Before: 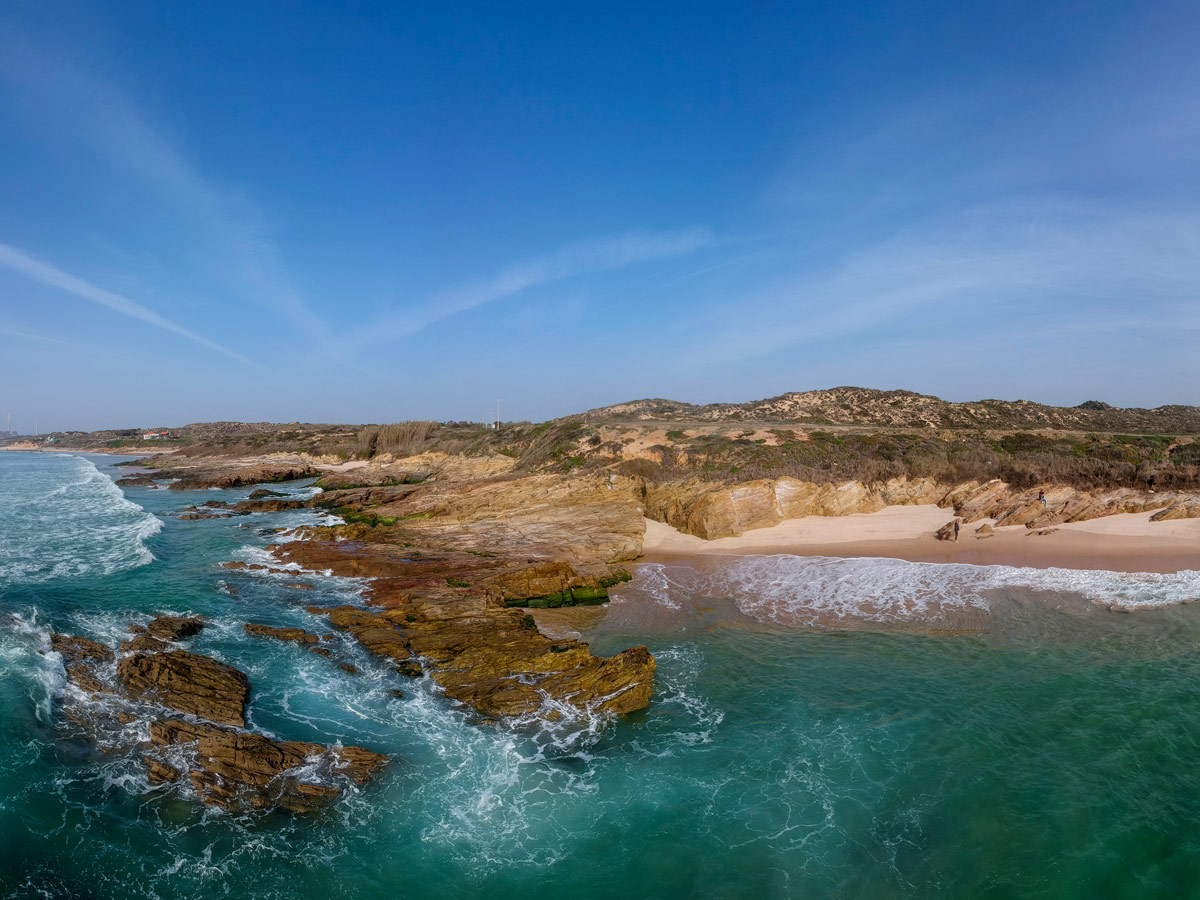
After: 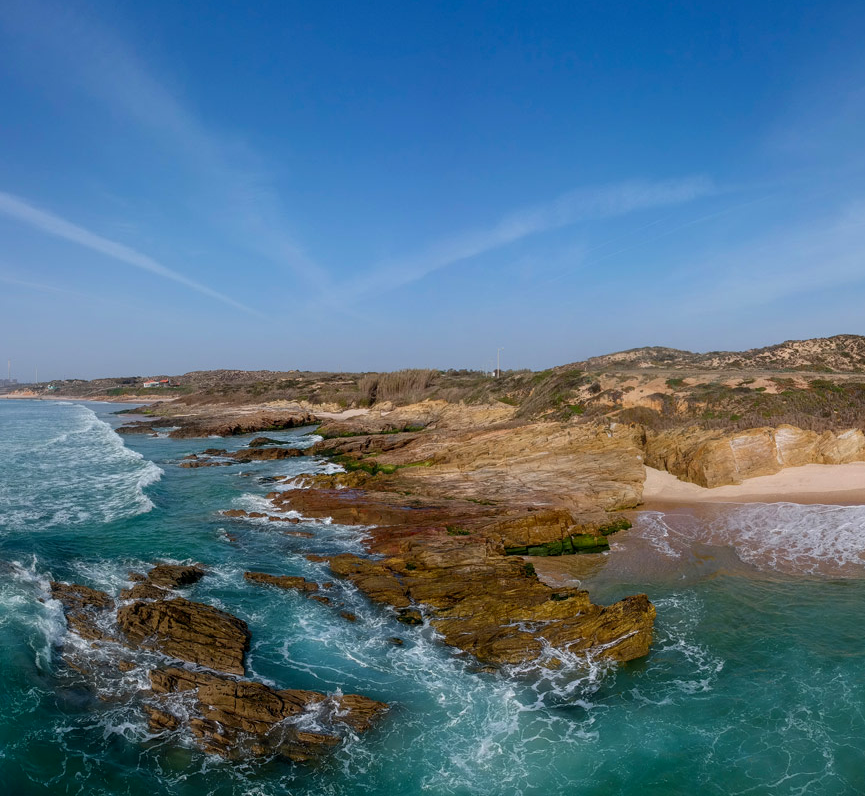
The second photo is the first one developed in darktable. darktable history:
crop: top 5.783%, right 27.894%, bottom 5.675%
exposure: black level correction 0.002, exposure -0.096 EV, compensate exposure bias true, compensate highlight preservation false
